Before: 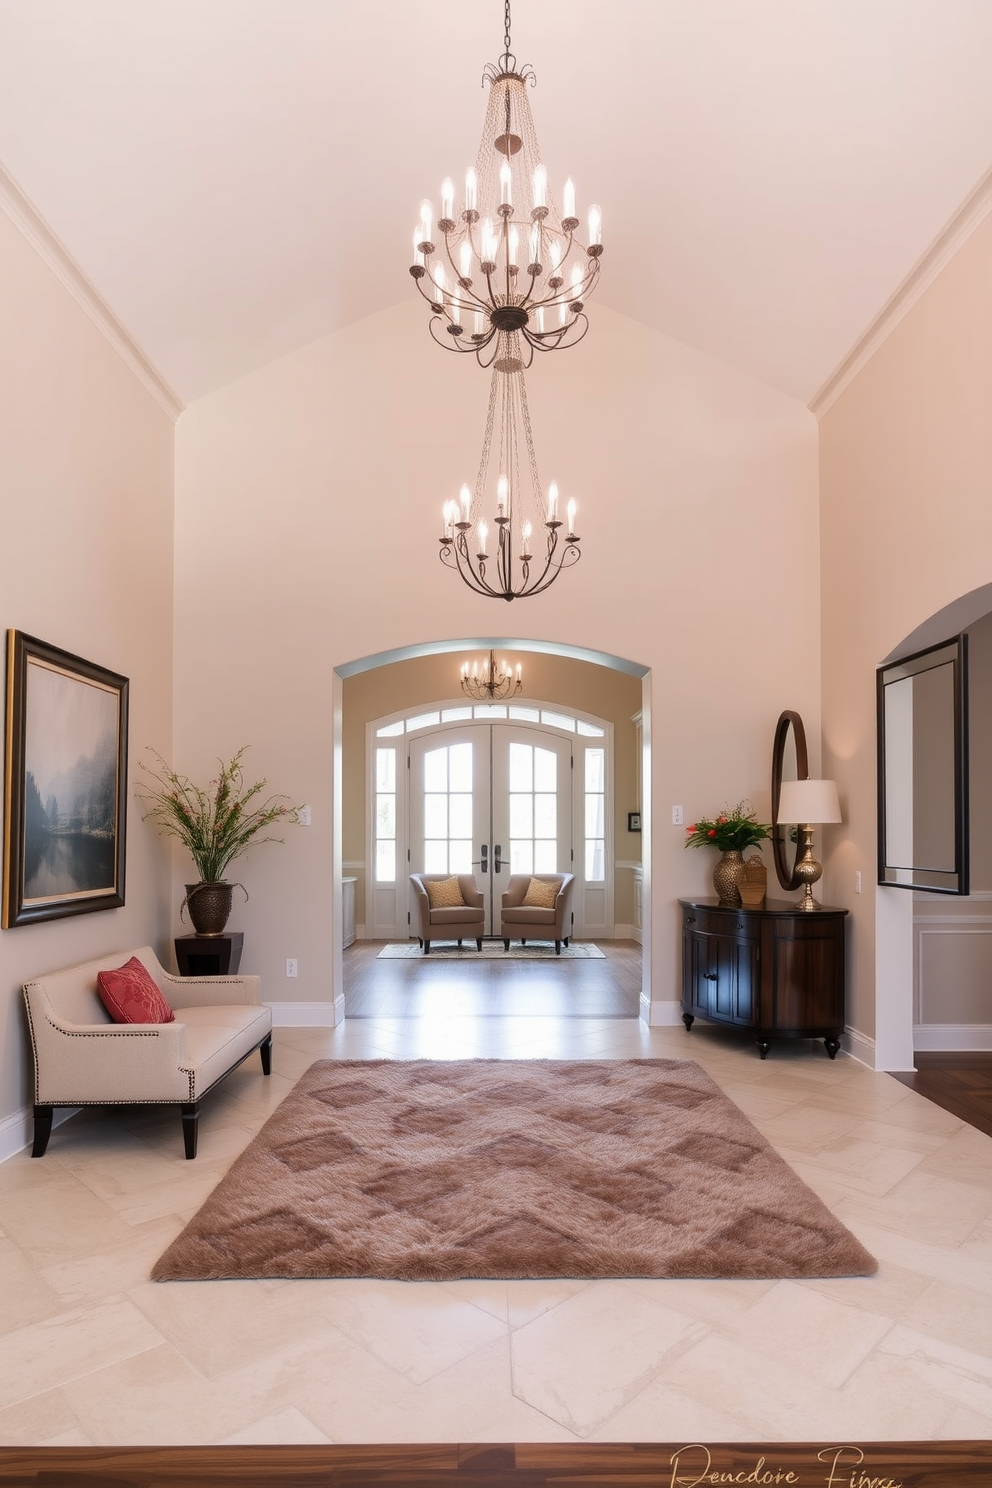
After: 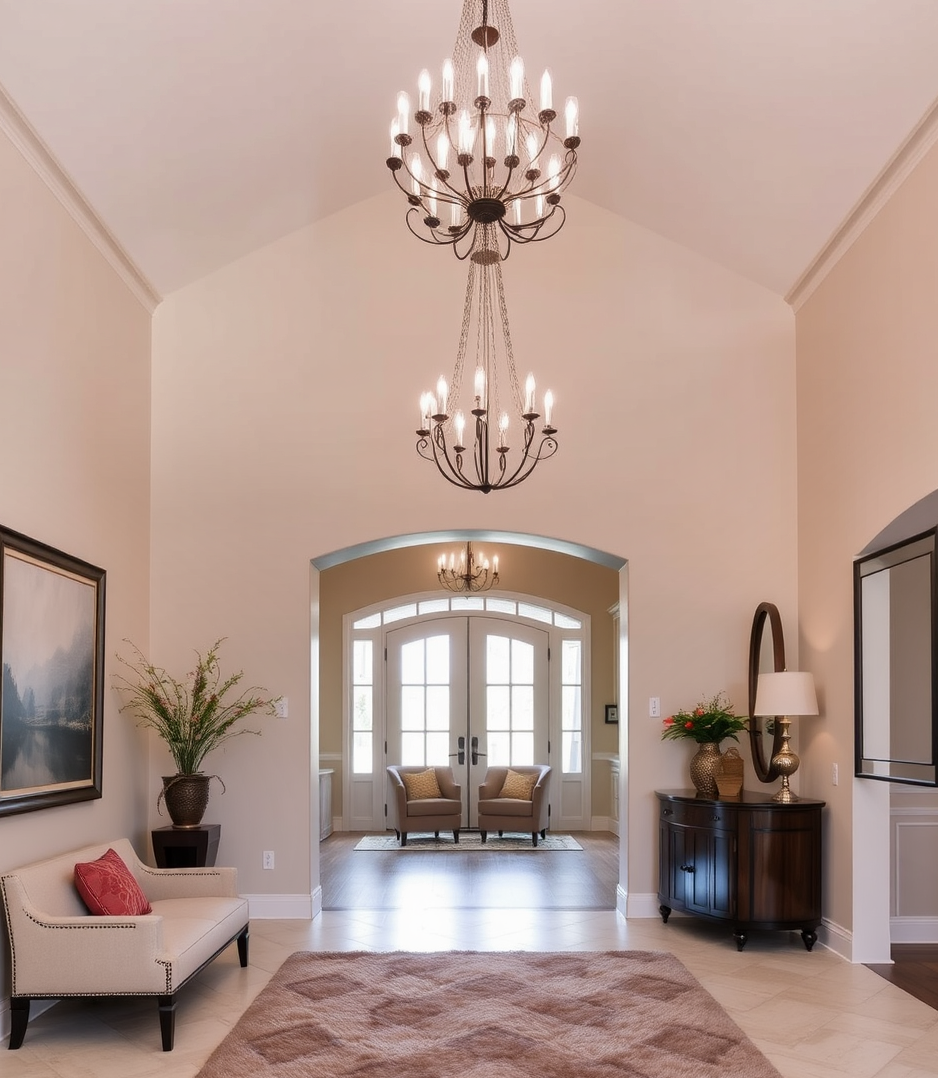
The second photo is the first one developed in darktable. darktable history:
shadows and highlights: soften with gaussian
crop: left 2.358%, top 7.317%, right 3.038%, bottom 20.17%
